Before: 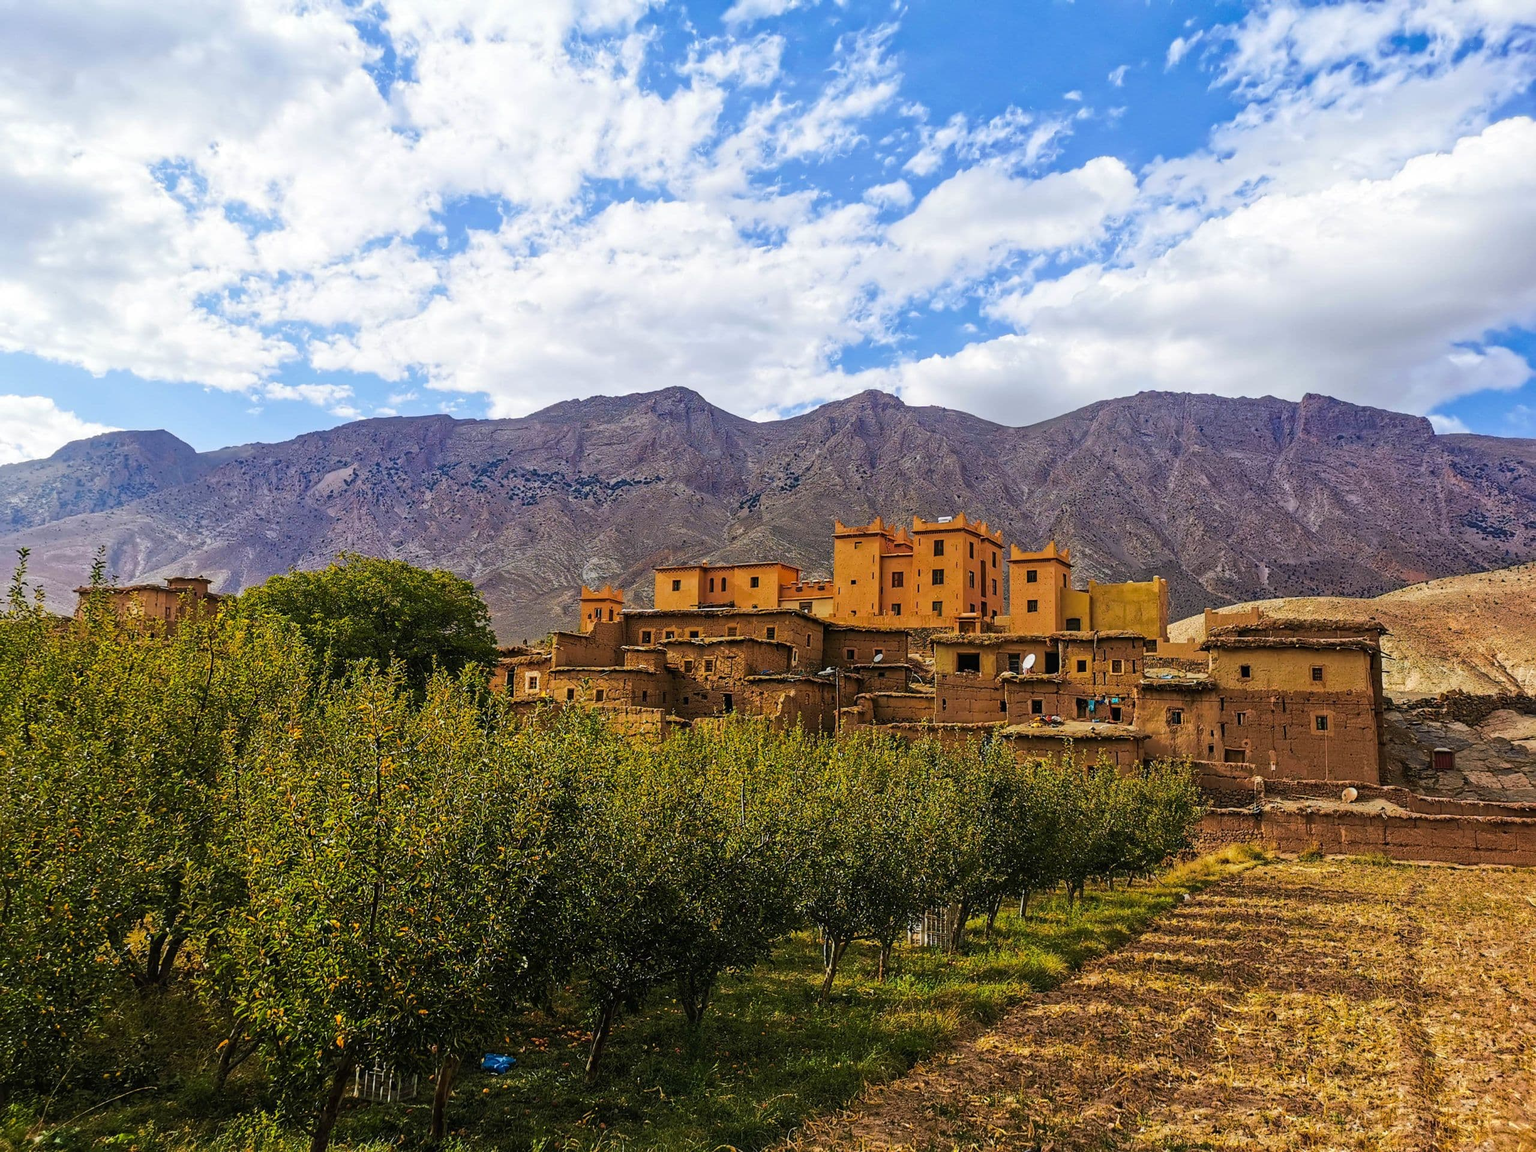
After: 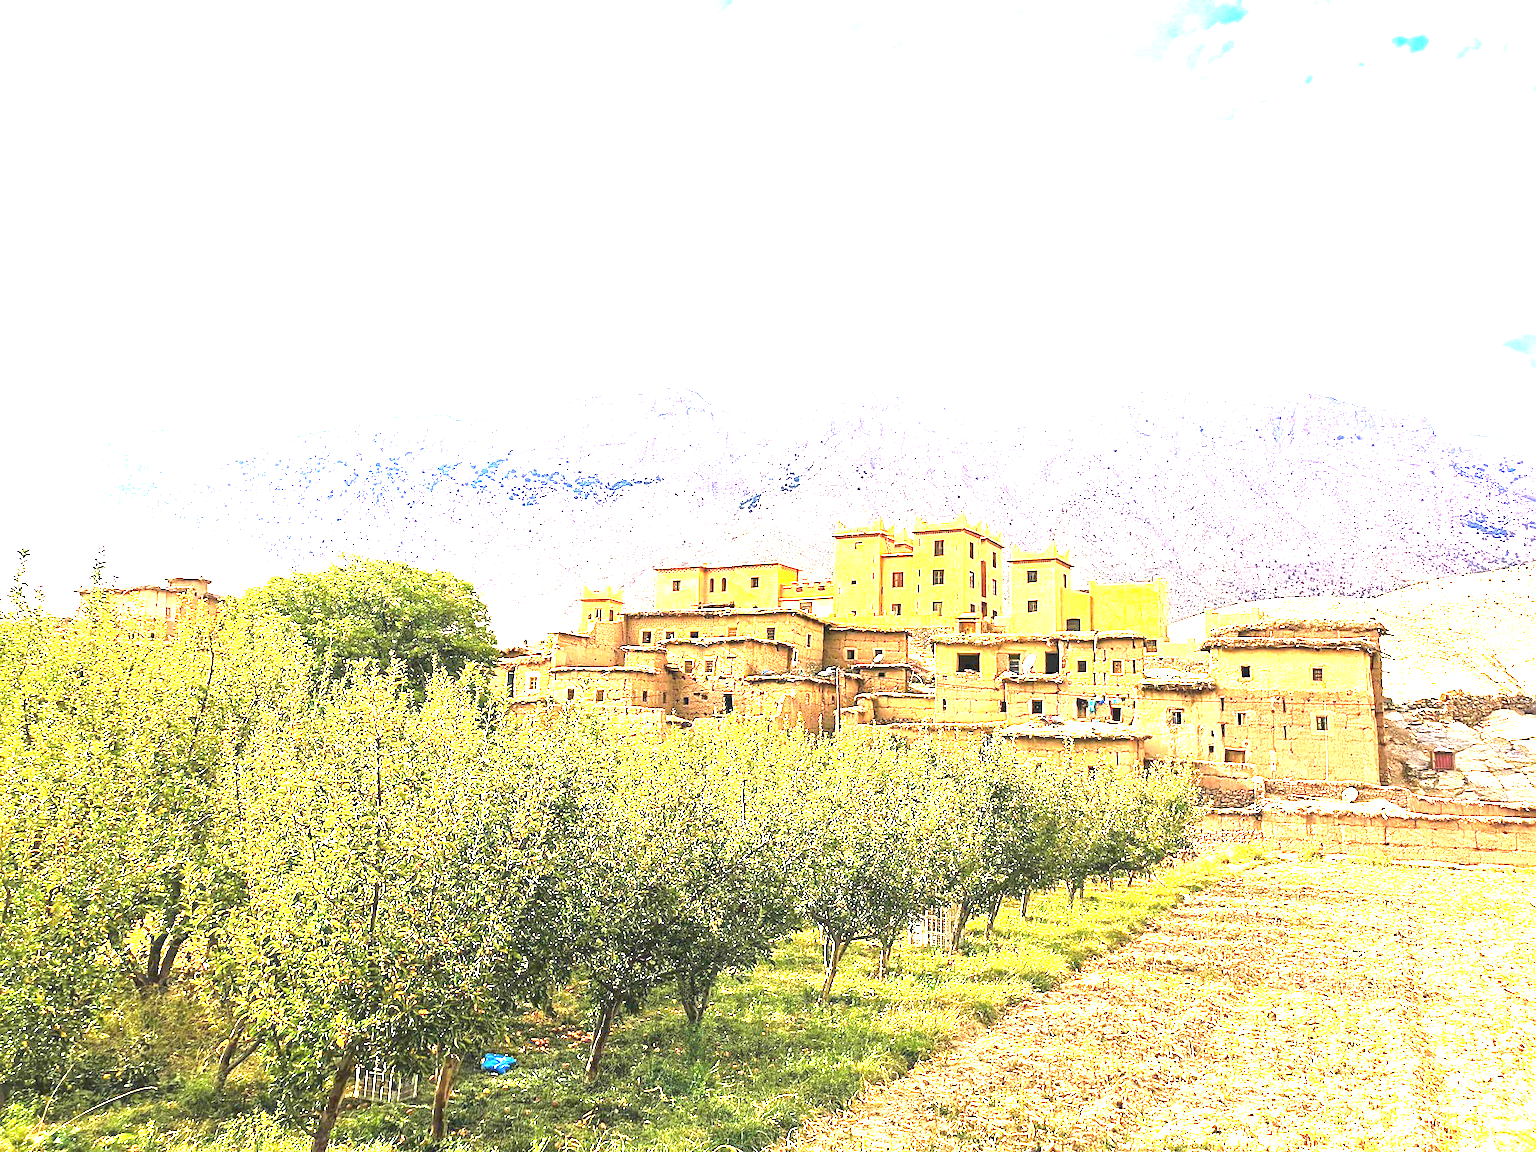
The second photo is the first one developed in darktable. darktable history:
exposure: black level correction 0, exposure 4 EV, compensate exposure bias true, compensate highlight preservation false
